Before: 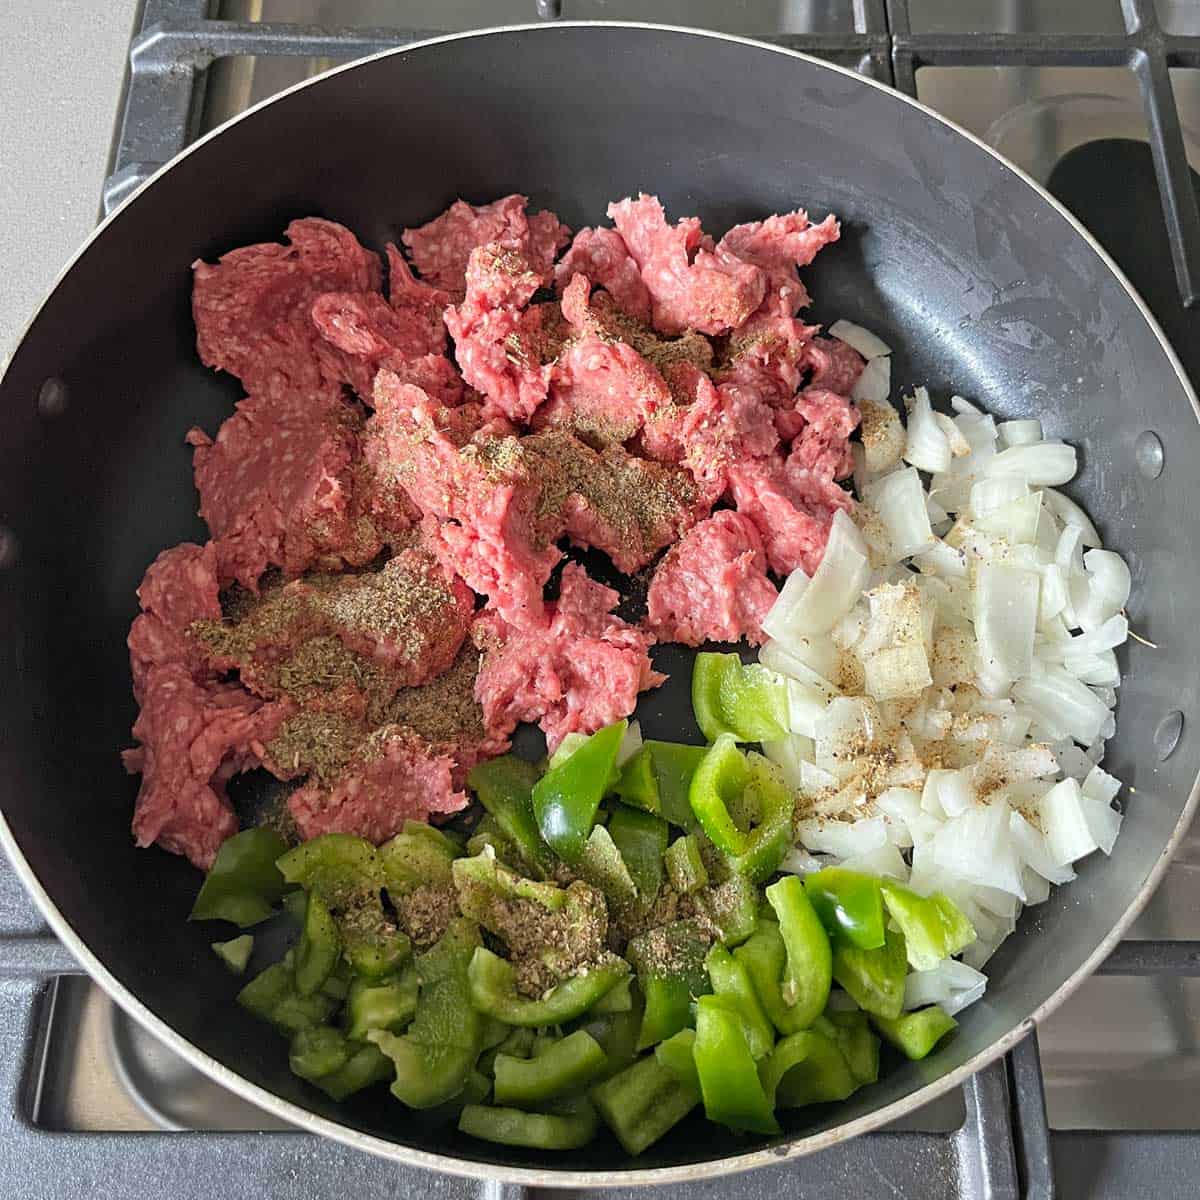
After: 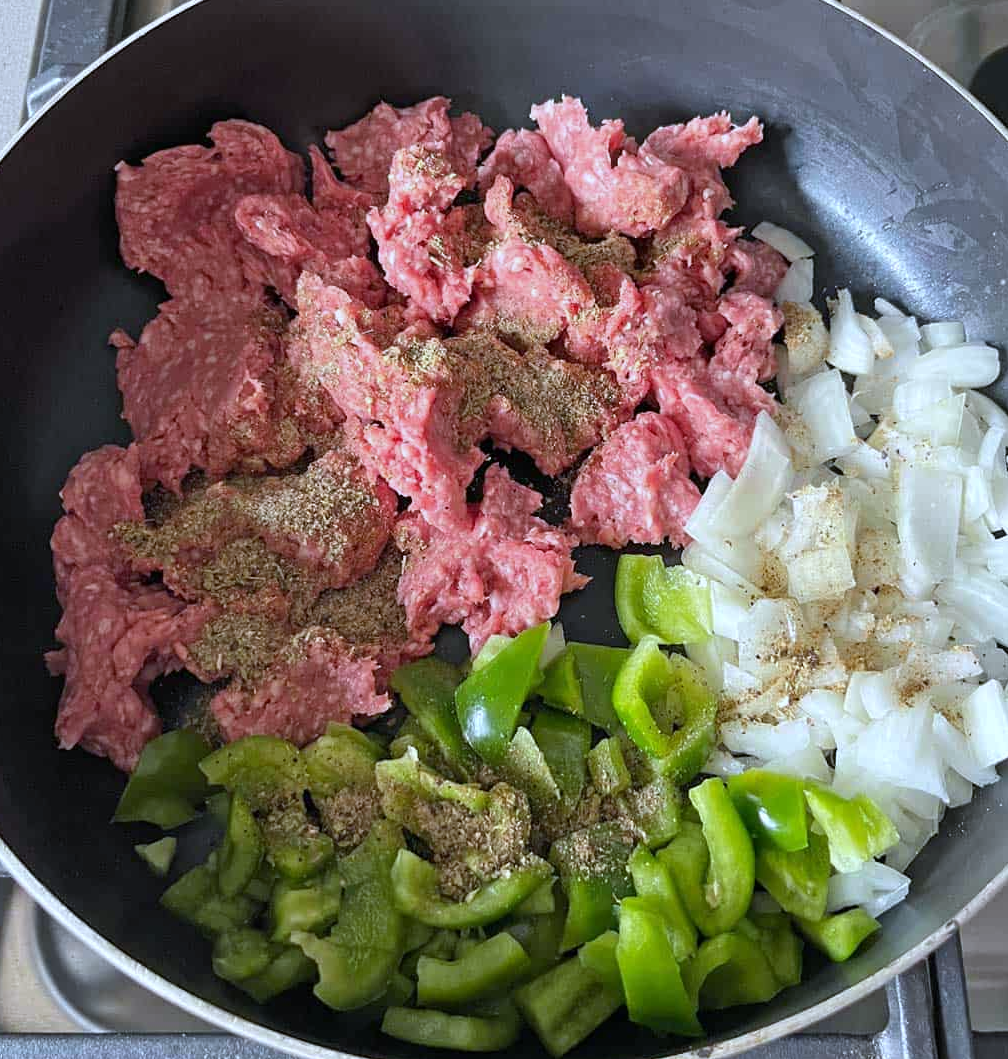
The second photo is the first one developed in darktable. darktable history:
white balance: red 0.931, blue 1.11
crop: left 6.446%, top 8.188%, right 9.538%, bottom 3.548%
